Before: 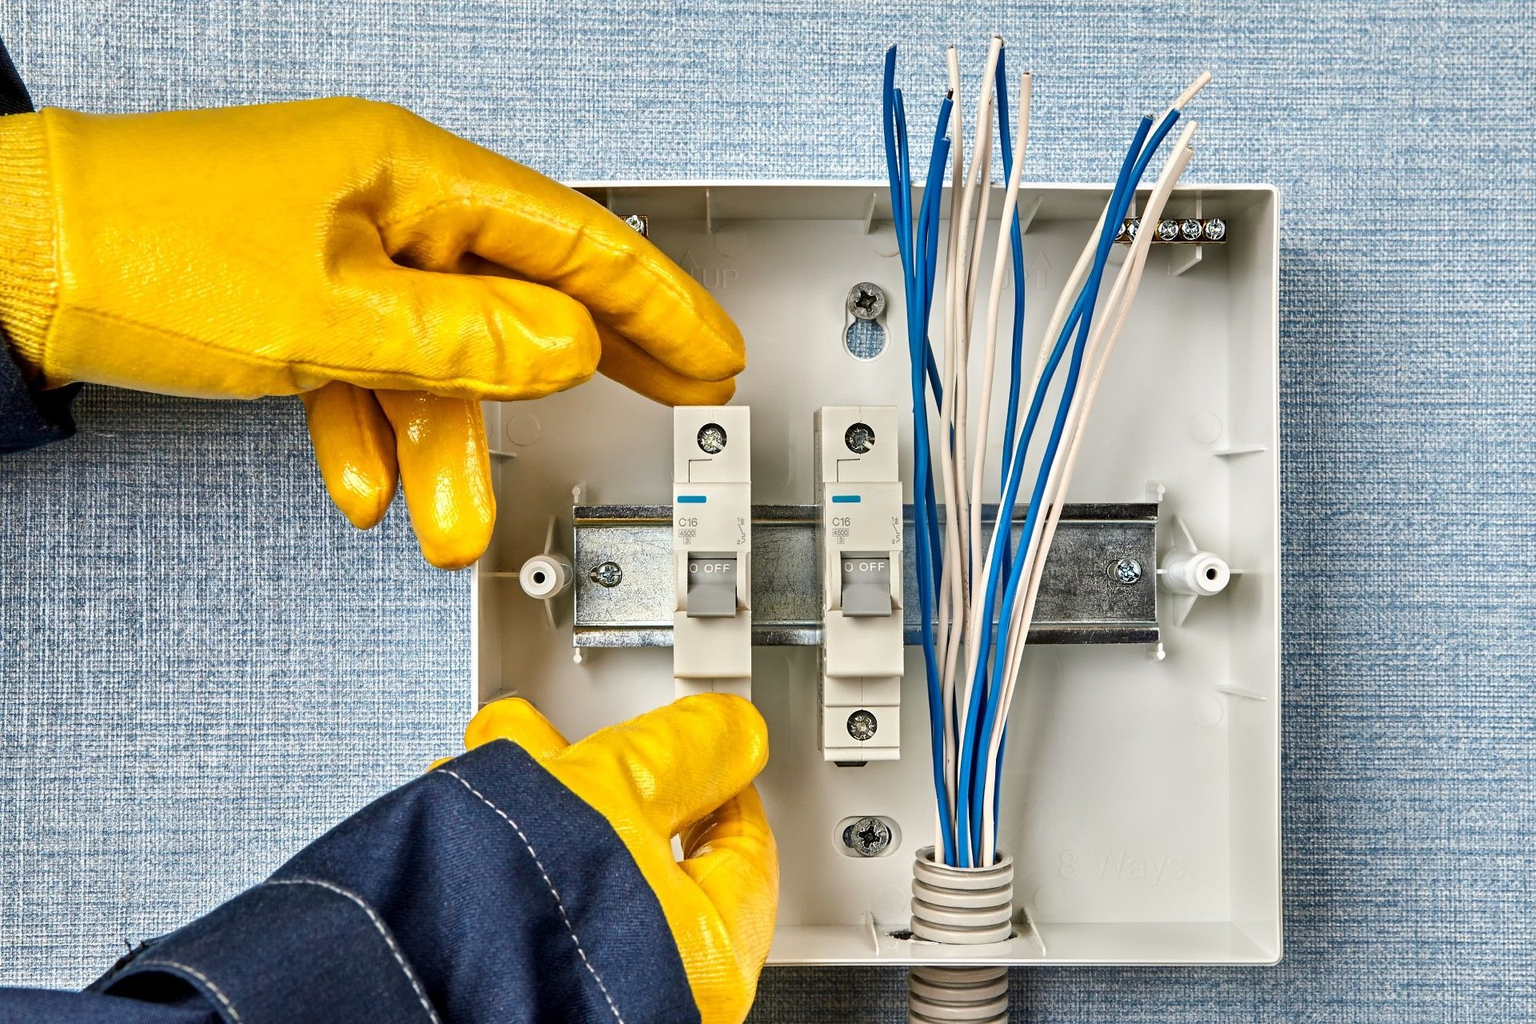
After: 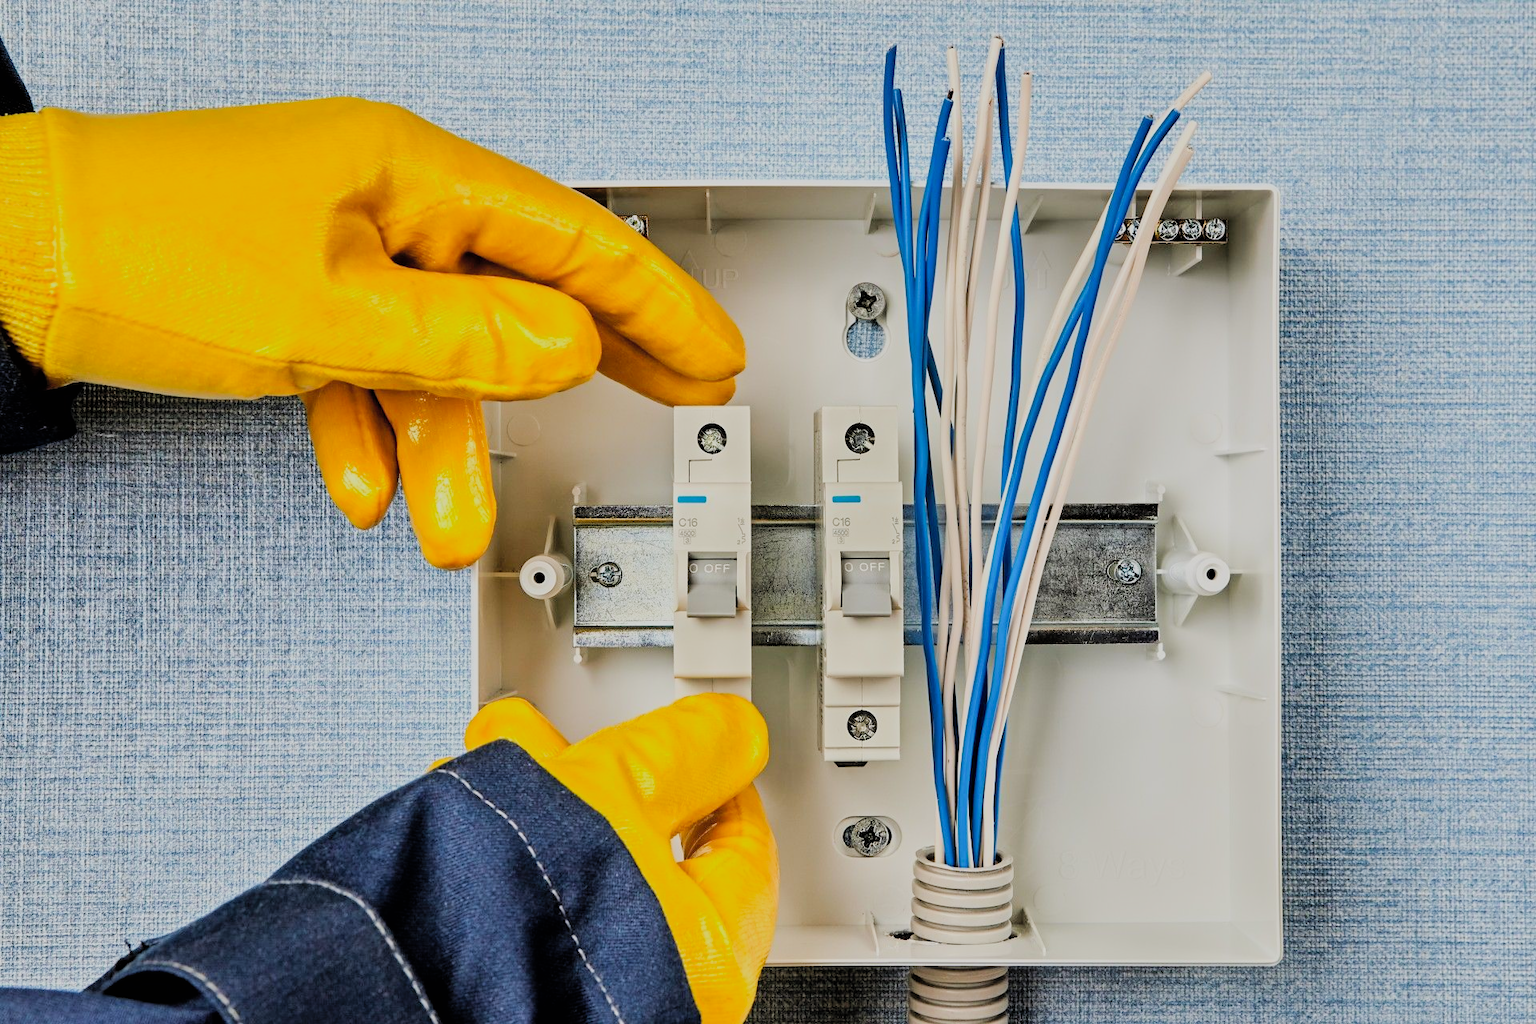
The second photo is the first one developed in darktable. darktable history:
filmic rgb: black relative exposure -6.06 EV, white relative exposure 6.97 EV, threshold 5.96 EV, hardness 2.28, enable highlight reconstruction true
contrast brightness saturation: brightness 0.092, saturation 0.195
